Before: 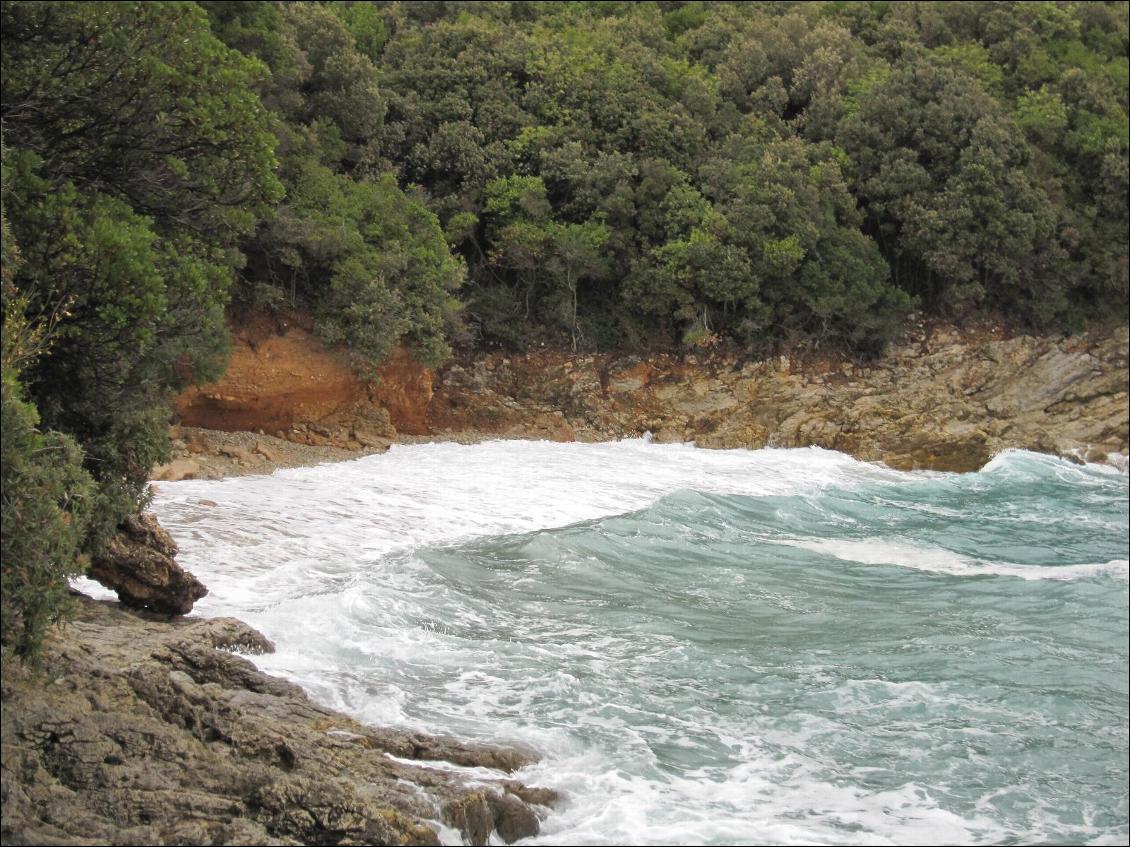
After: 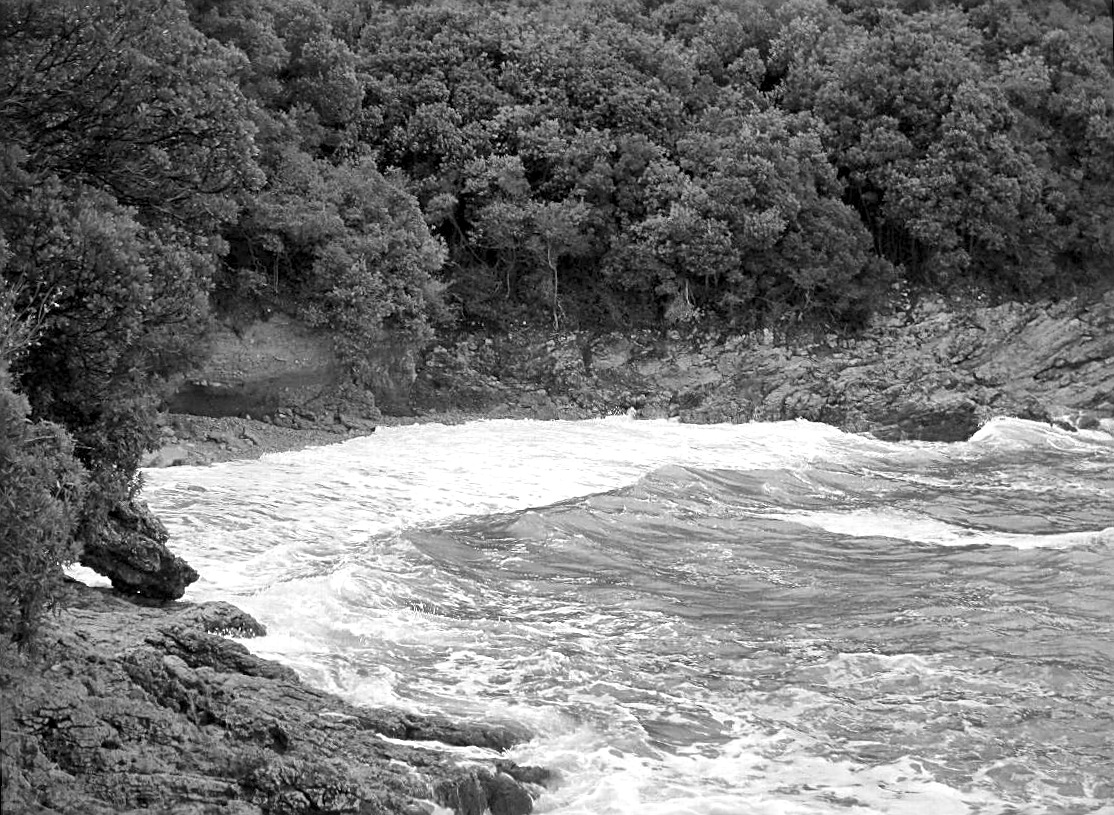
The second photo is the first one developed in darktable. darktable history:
tone equalizer: on, module defaults
monochrome: on, module defaults
sharpen: on, module defaults
local contrast: mode bilateral grid, contrast 25, coarseness 60, detail 151%, midtone range 0.2
rotate and perspective: rotation -1.32°, lens shift (horizontal) -0.031, crop left 0.015, crop right 0.985, crop top 0.047, crop bottom 0.982
